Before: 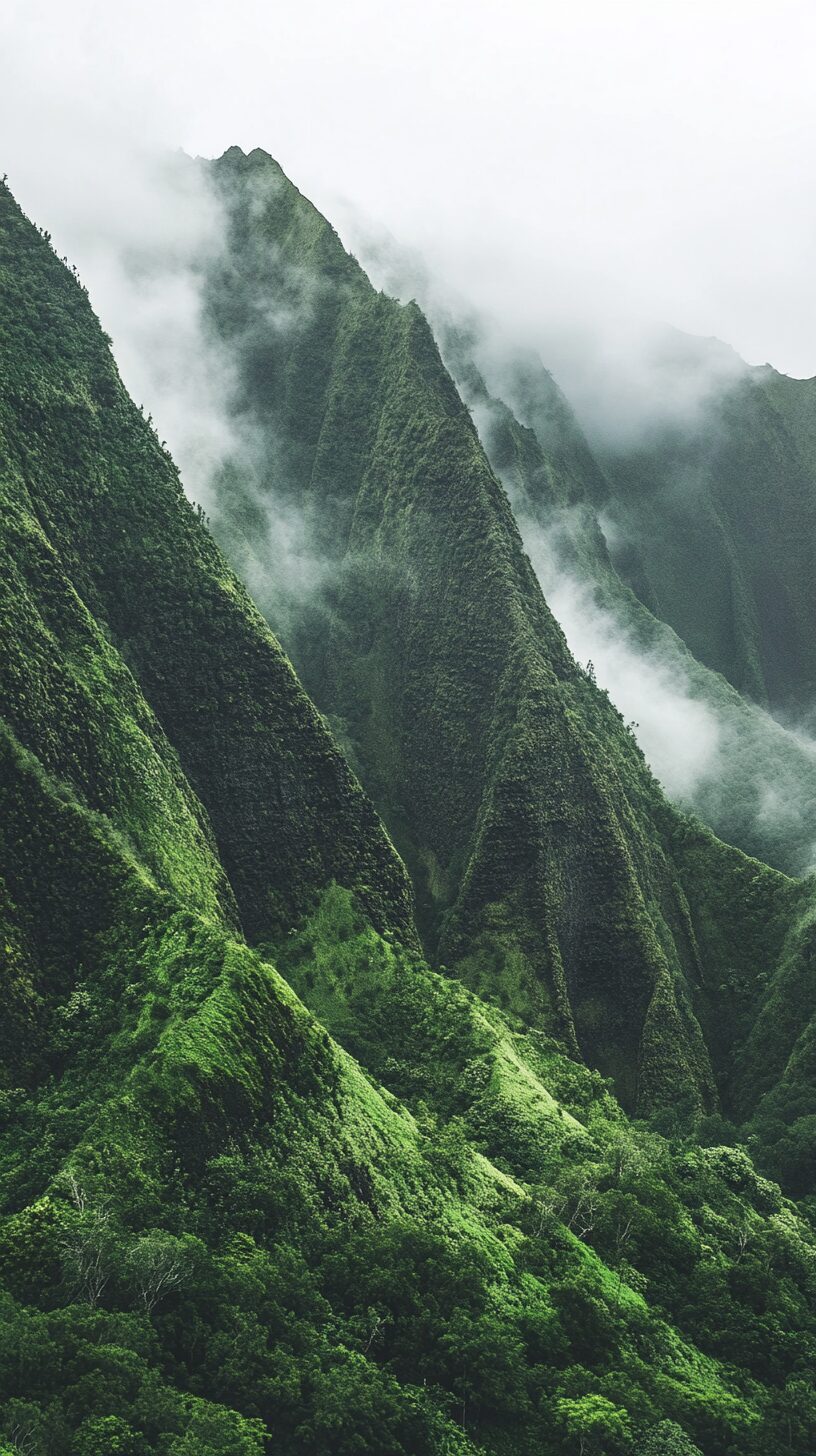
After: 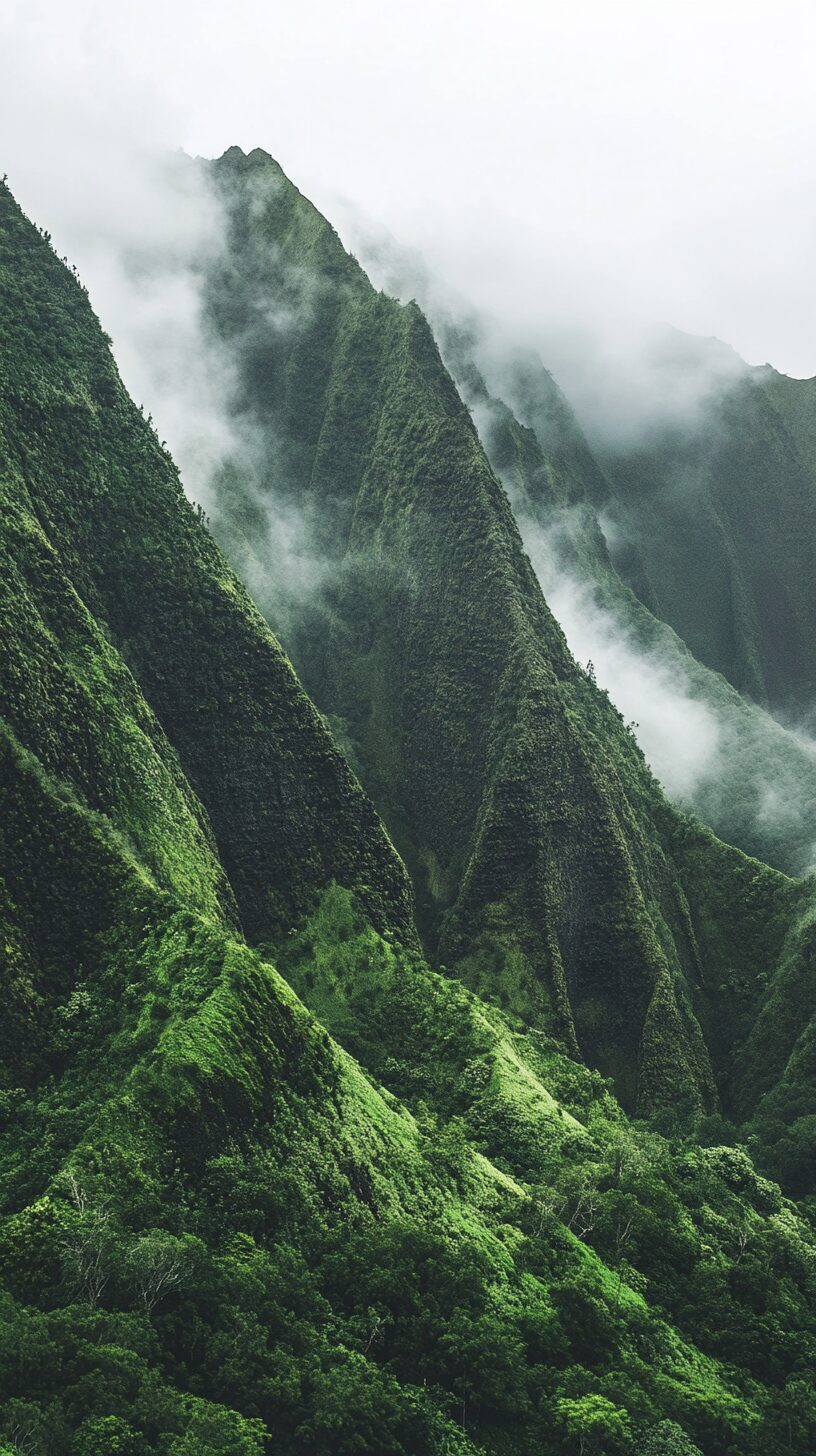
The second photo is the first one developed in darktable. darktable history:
levels: levels [0, 0.51, 1]
white balance: emerald 1
